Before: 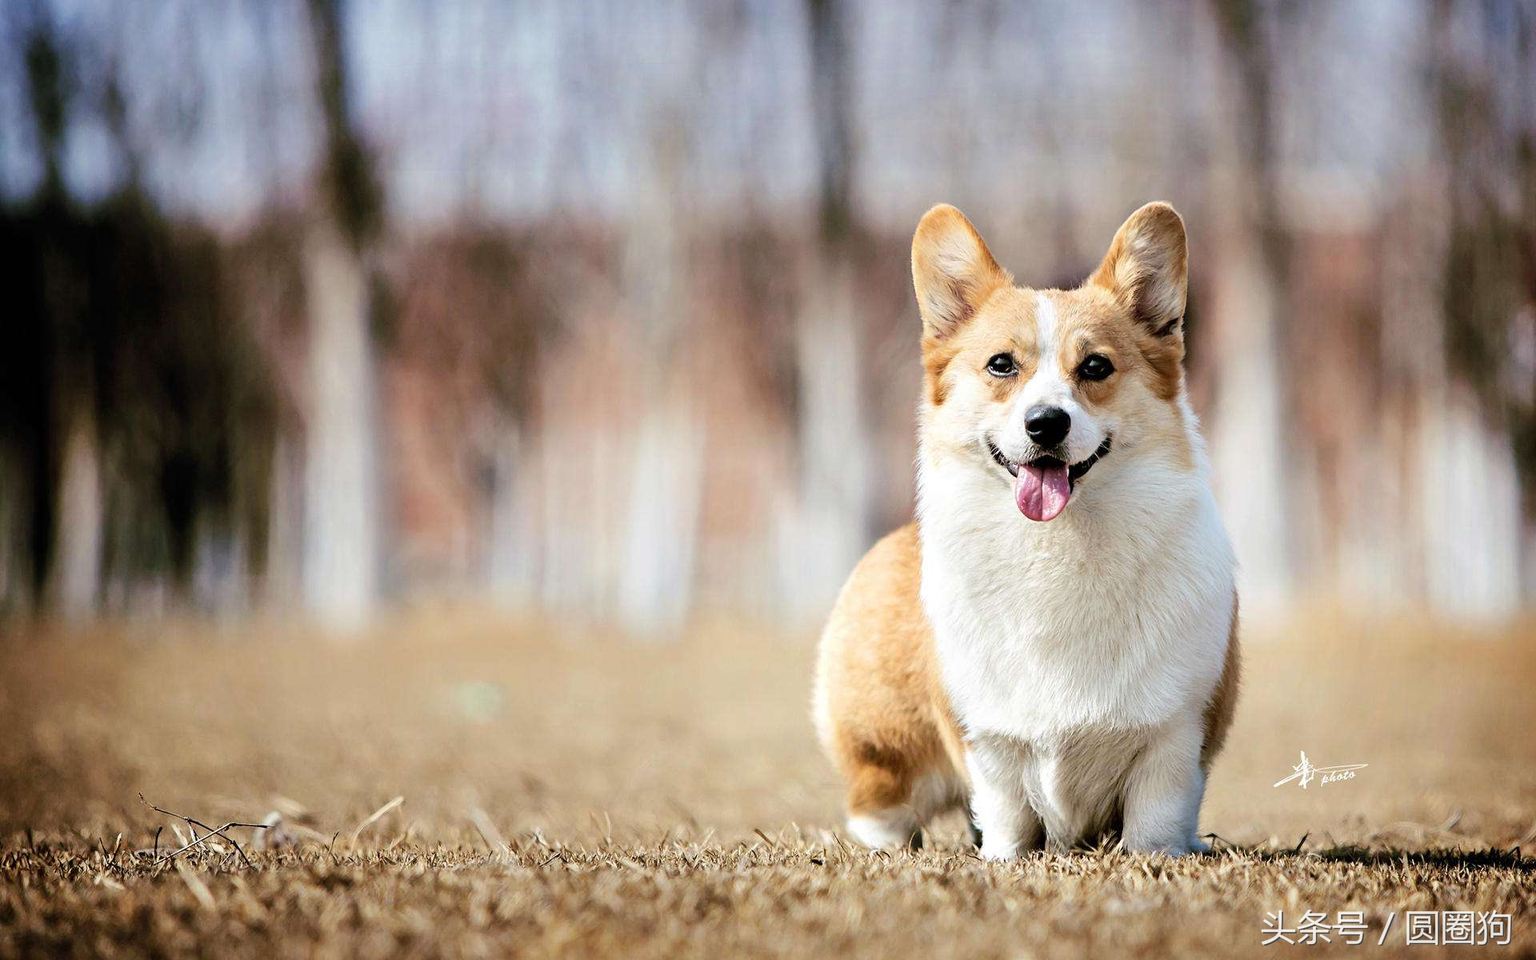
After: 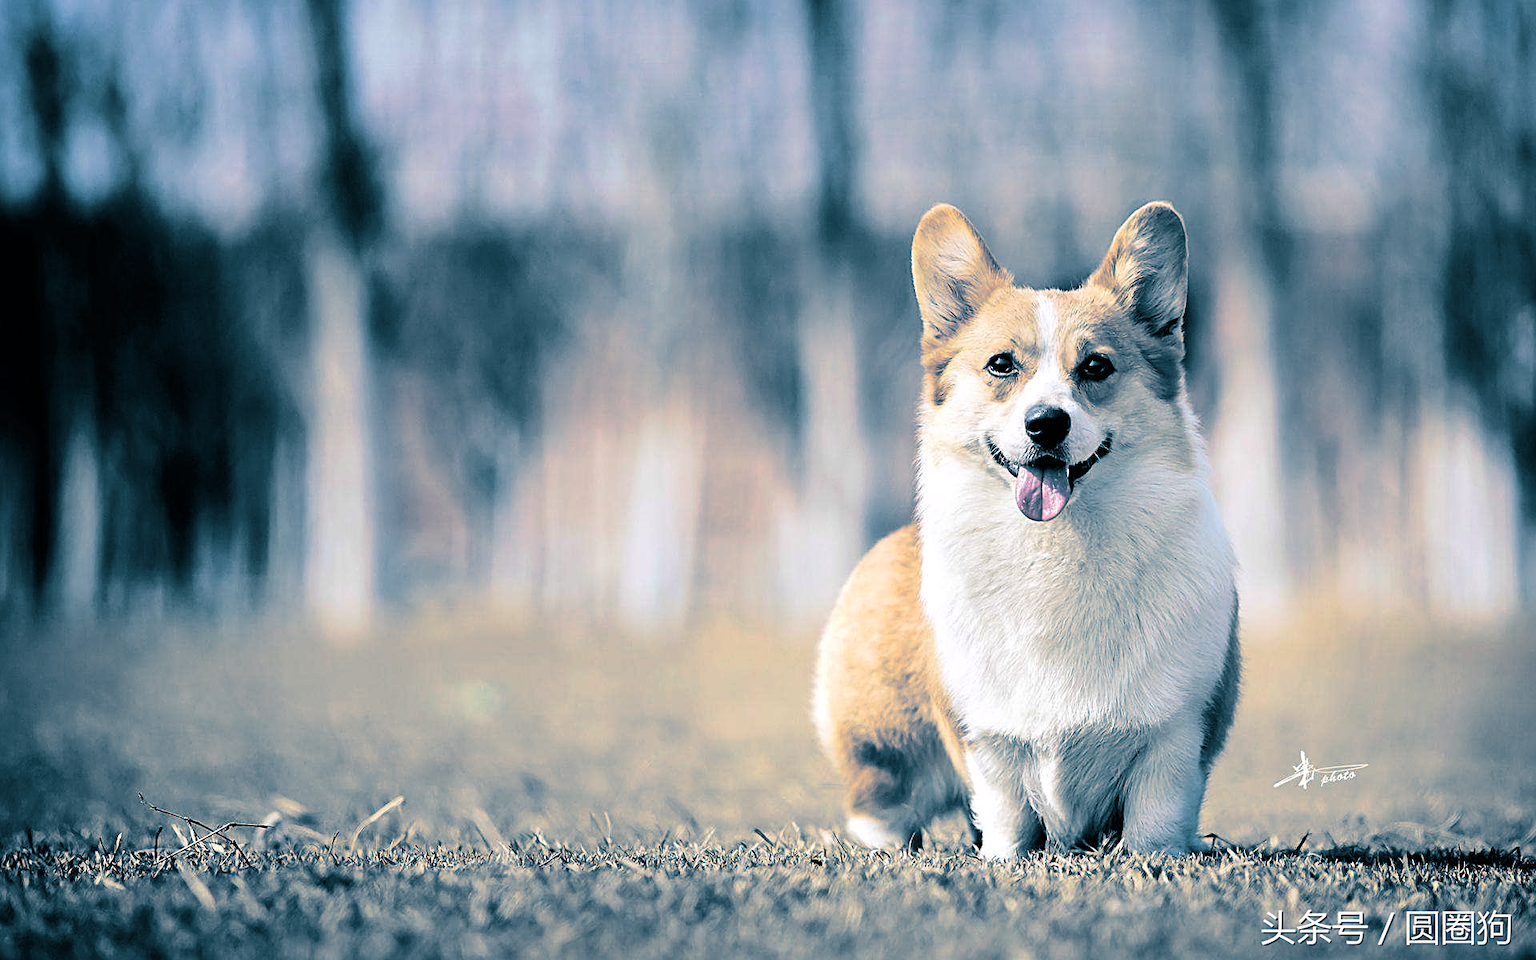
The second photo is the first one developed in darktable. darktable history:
sharpen: on, module defaults
white balance: red 1.009, blue 1.027
split-toning: shadows › hue 212.4°, balance -70
